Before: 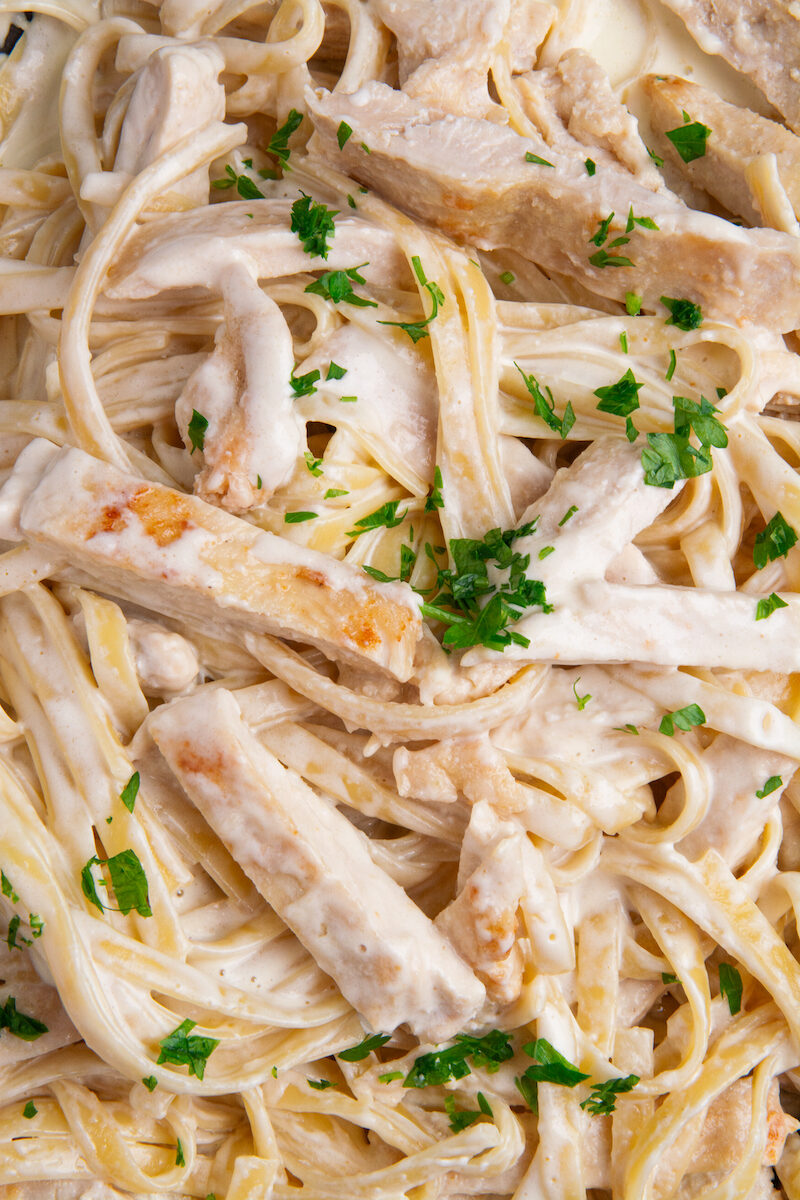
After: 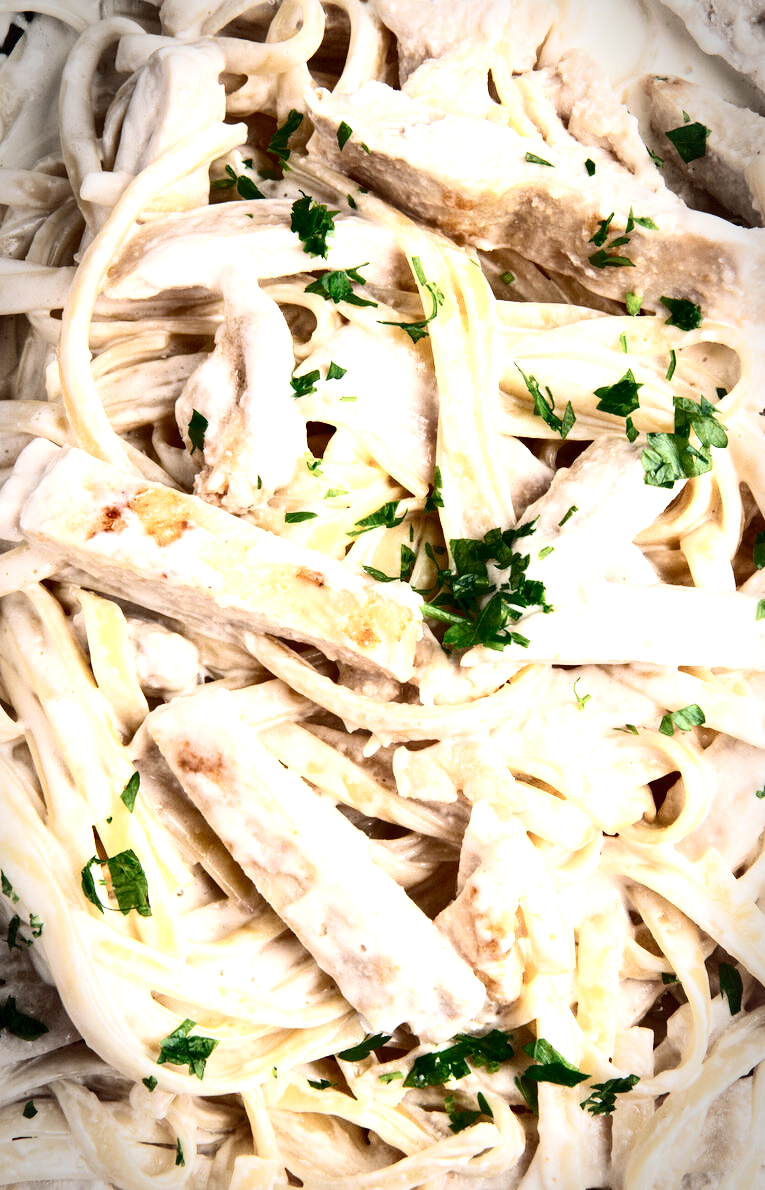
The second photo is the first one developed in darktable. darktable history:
shadows and highlights: radius 112.13, shadows 51.36, white point adjustment 9.06, highlights -4.75, soften with gaussian
contrast brightness saturation: contrast 0.511, saturation -0.082
vignetting: automatic ratio true, dithering 8-bit output, unbound false
crop: right 4.083%, bottom 0.047%
